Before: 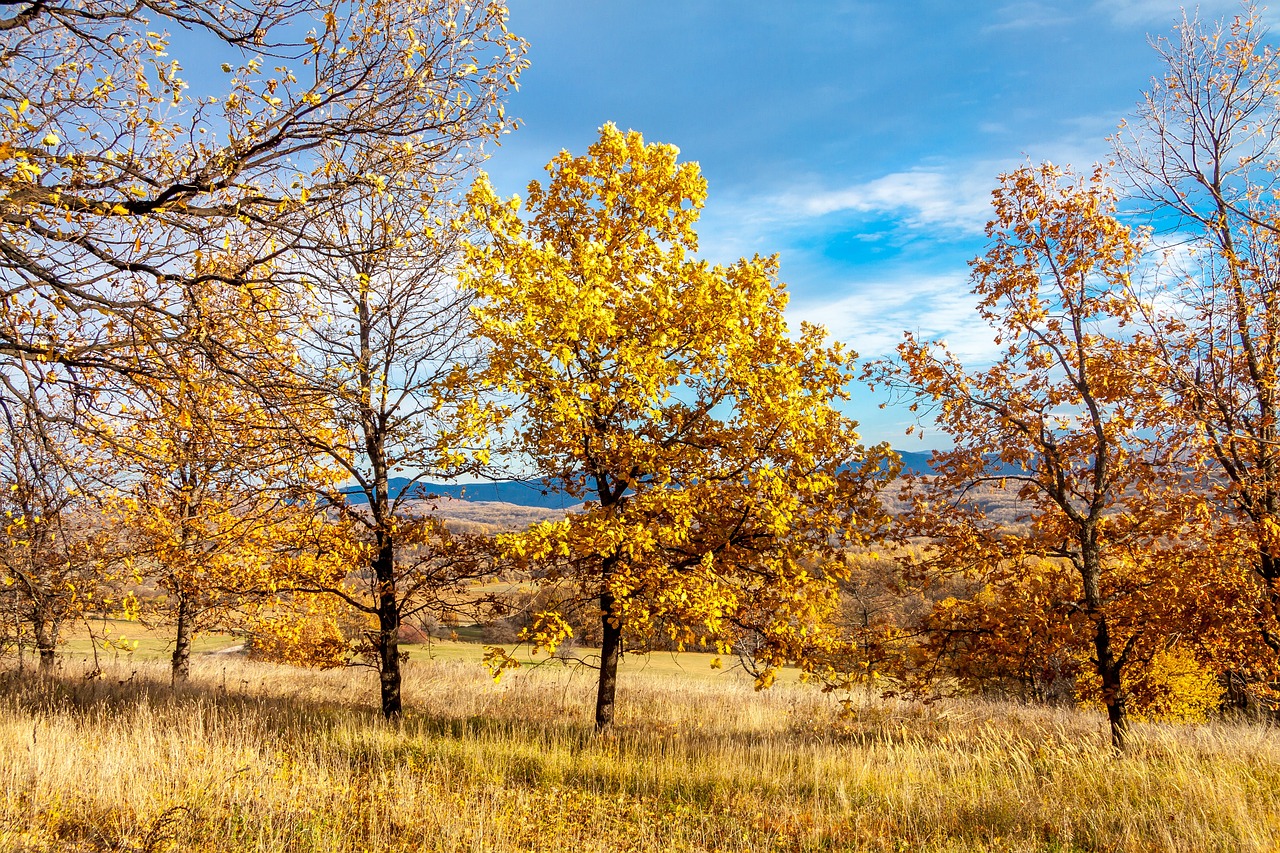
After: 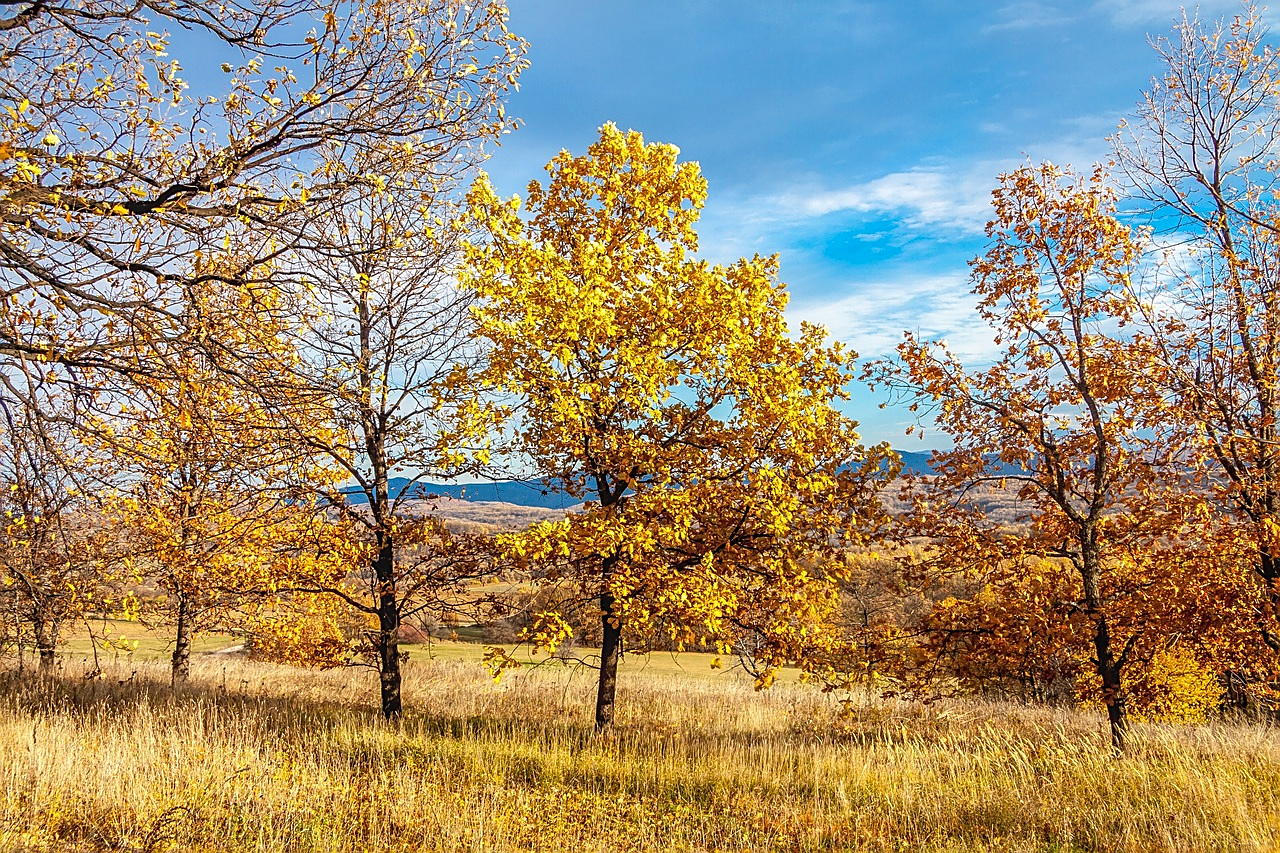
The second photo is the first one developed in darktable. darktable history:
sharpen: on, module defaults
local contrast: detail 109%
